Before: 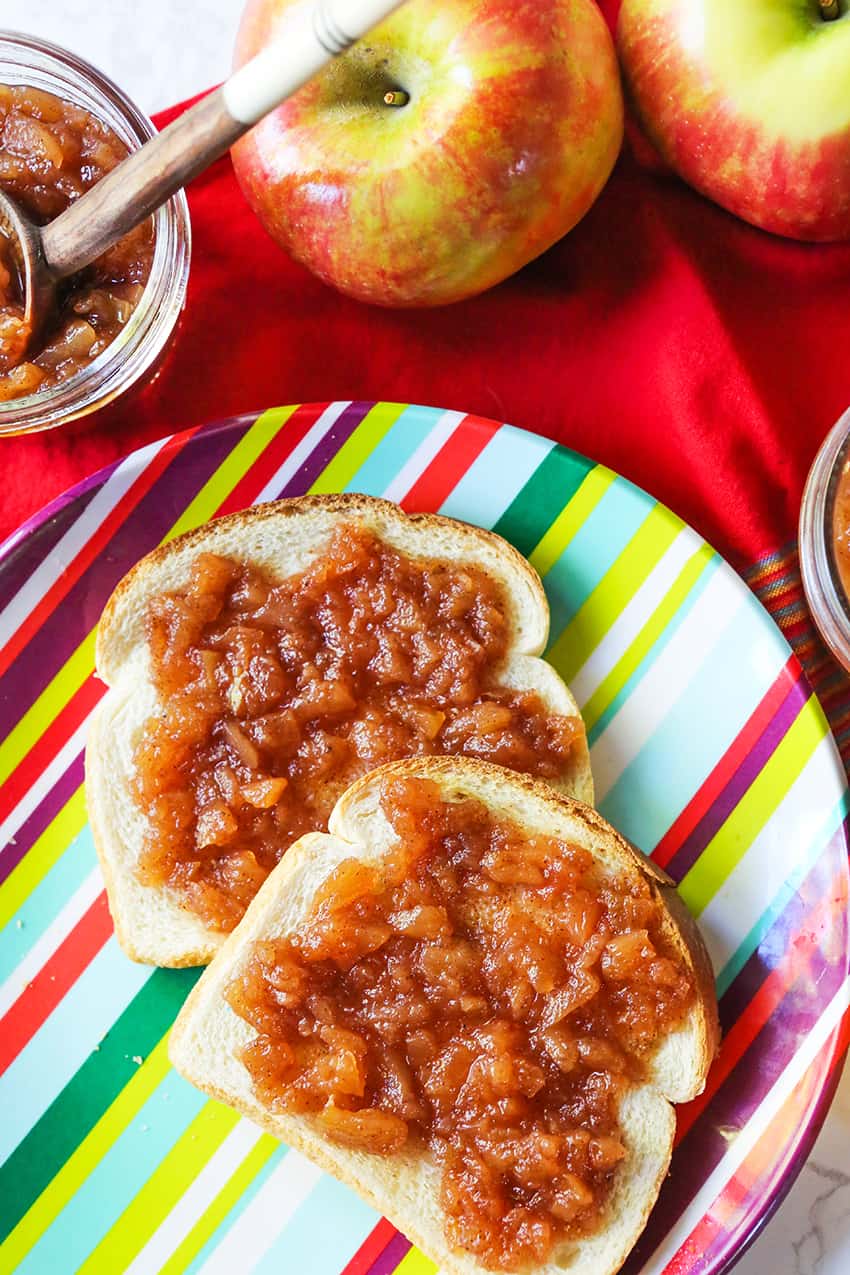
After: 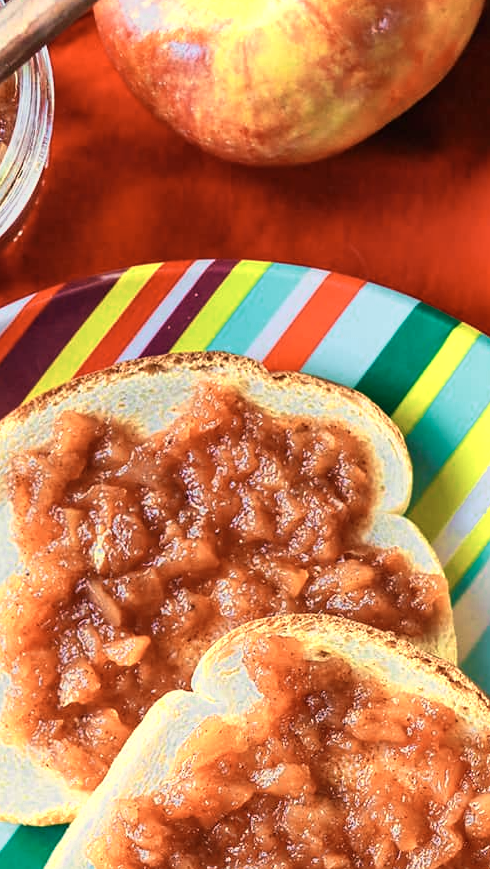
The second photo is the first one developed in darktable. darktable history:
crop: left 16.202%, top 11.208%, right 26.045%, bottom 20.557%
exposure: exposure -0.293 EV, compensate highlight preservation false
velvia: strength 45%
color zones: curves: ch0 [(0.018, 0.548) (0.224, 0.64) (0.425, 0.447) (0.675, 0.575) (0.732, 0.579)]; ch1 [(0.066, 0.487) (0.25, 0.5) (0.404, 0.43) (0.75, 0.421) (0.956, 0.421)]; ch2 [(0.044, 0.561) (0.215, 0.465) (0.399, 0.544) (0.465, 0.548) (0.614, 0.447) (0.724, 0.43) (0.882, 0.623) (0.956, 0.632)]
